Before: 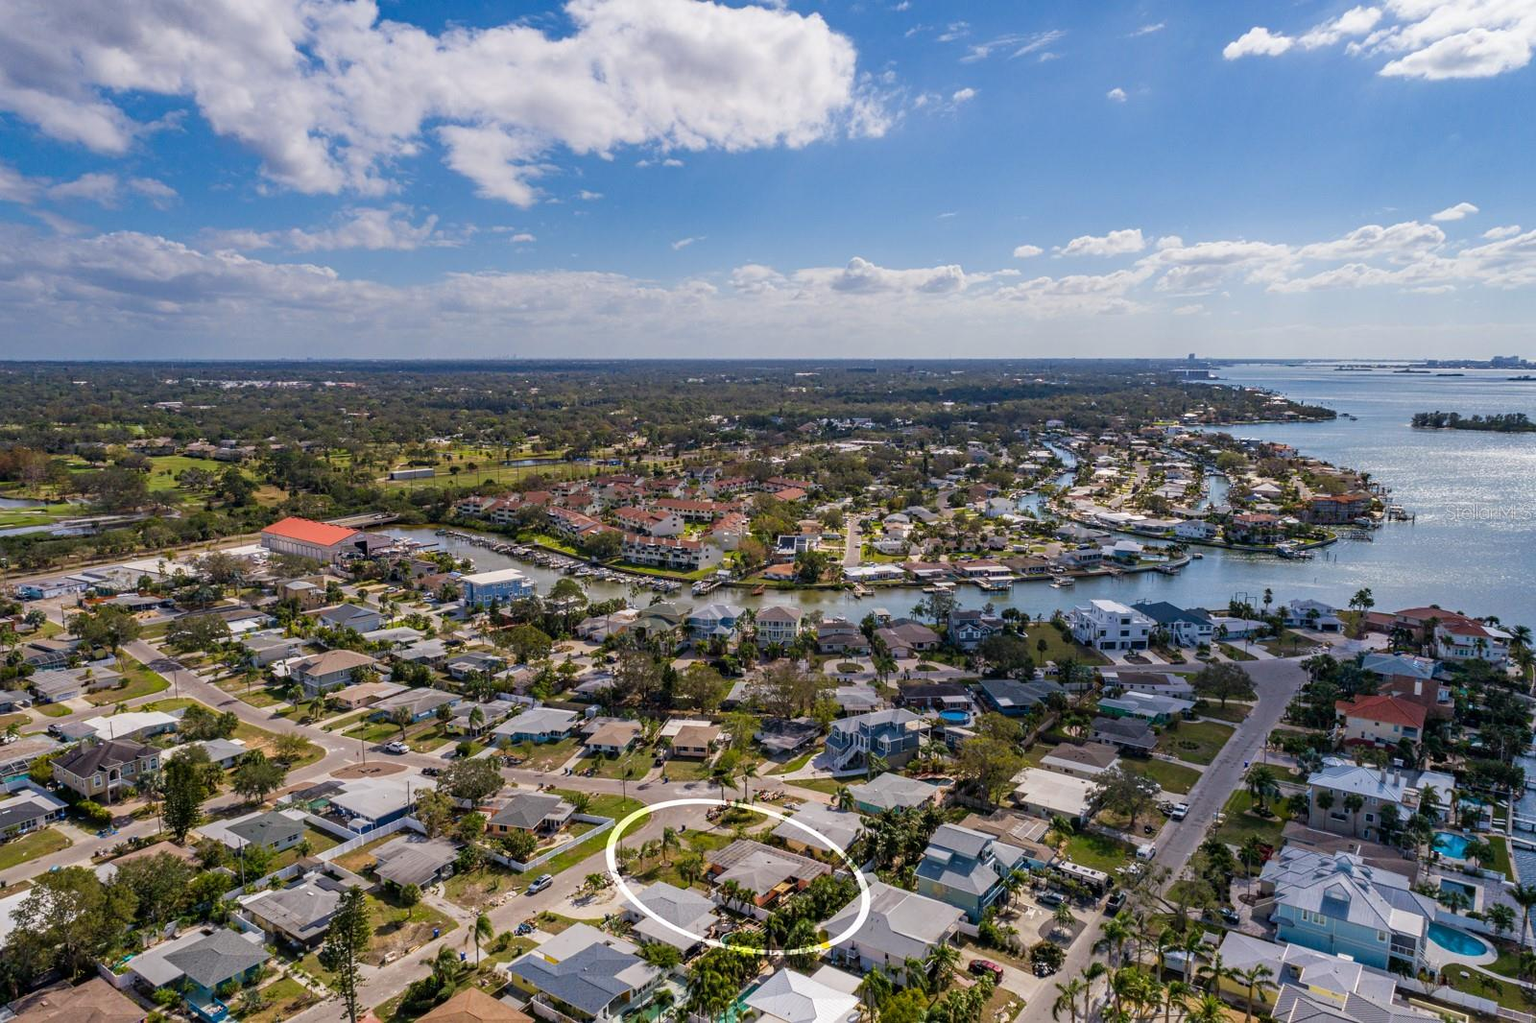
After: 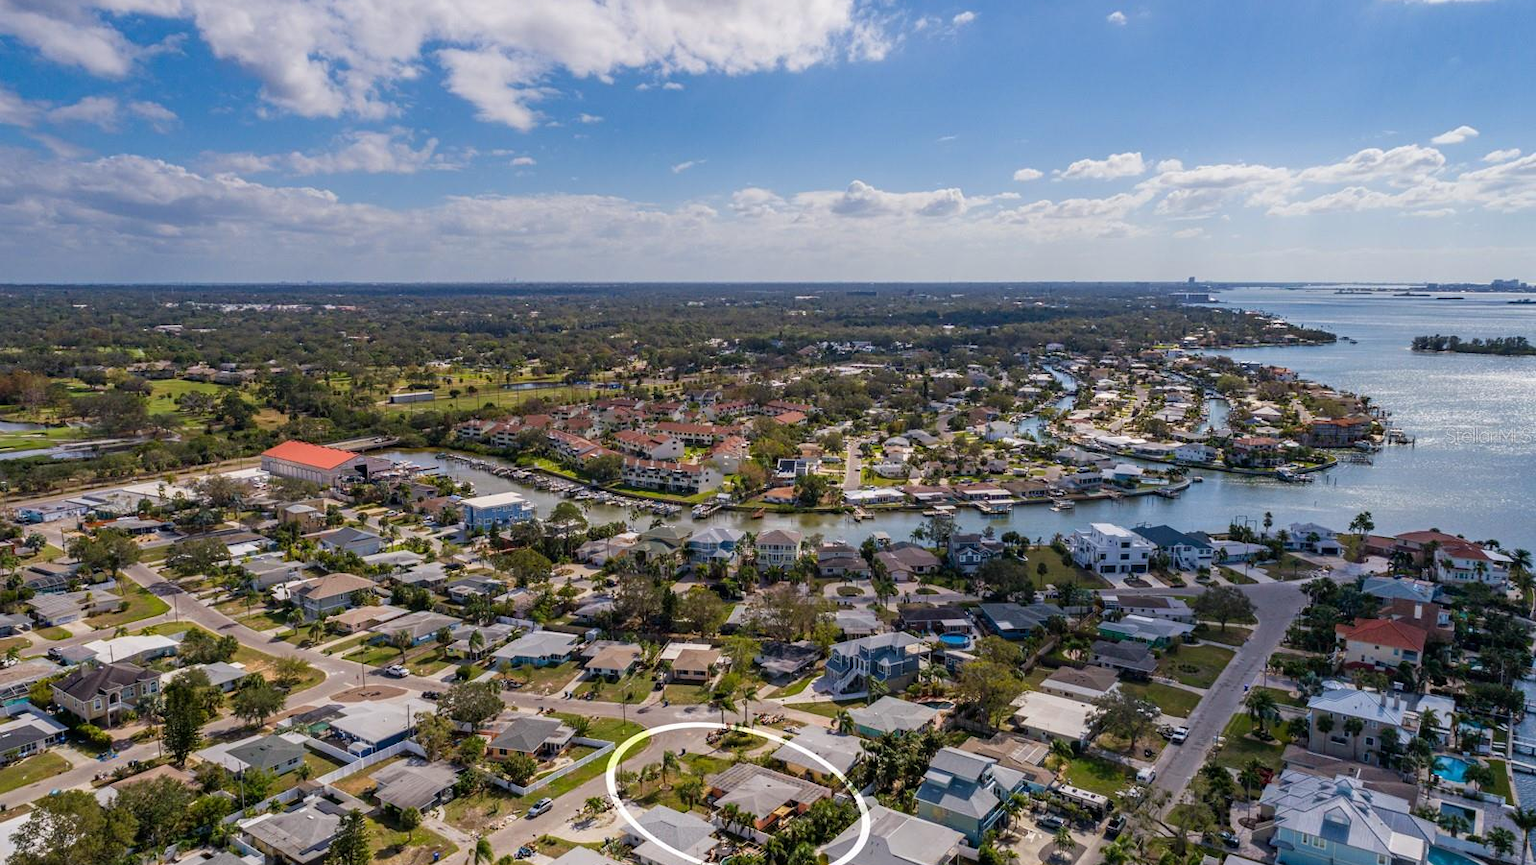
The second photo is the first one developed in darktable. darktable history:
crop: top 7.581%, bottom 7.748%
